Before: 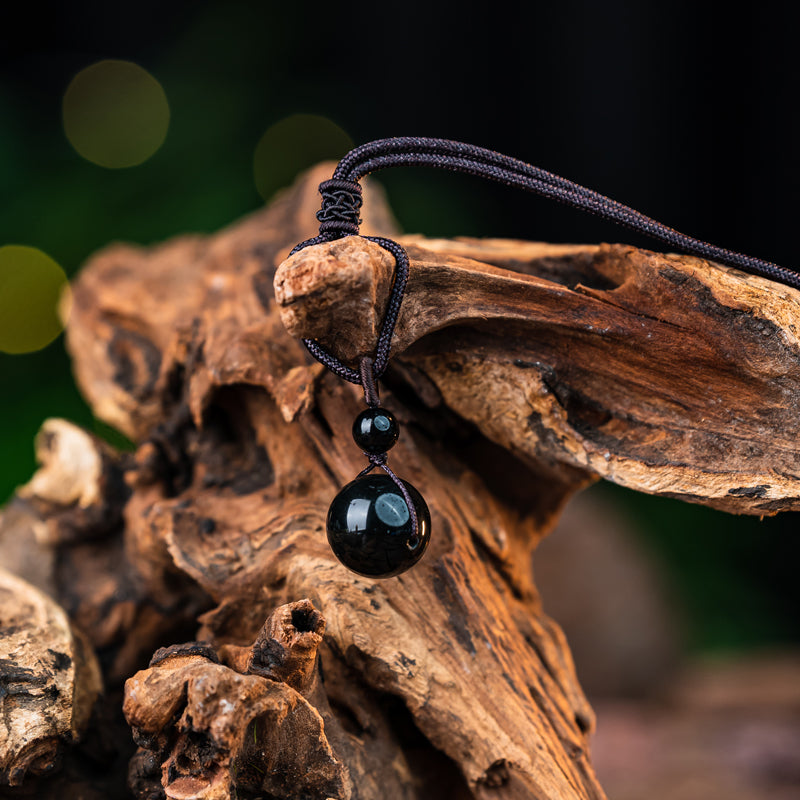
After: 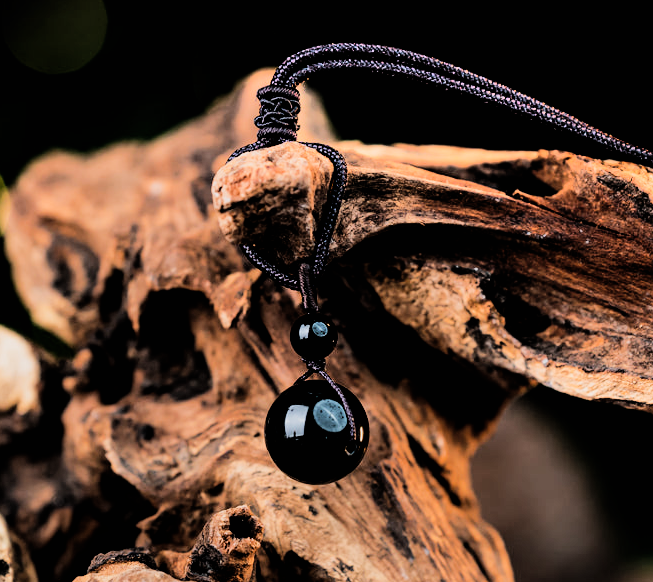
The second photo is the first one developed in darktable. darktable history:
shadows and highlights: low approximation 0.01, soften with gaussian
crop: left 7.85%, top 11.751%, right 10.458%, bottom 15.461%
filmic rgb: black relative exposure -5.06 EV, white relative exposure 3.97 EV, hardness 2.89, contrast 1.192, highlights saturation mix -30.33%
exposure: exposure -0.409 EV, compensate highlight preservation false
tone equalizer: -8 EV -0.755 EV, -7 EV -0.707 EV, -6 EV -0.597 EV, -5 EV -0.408 EV, -3 EV 0.388 EV, -2 EV 0.6 EV, -1 EV 0.683 EV, +0 EV 0.767 EV
